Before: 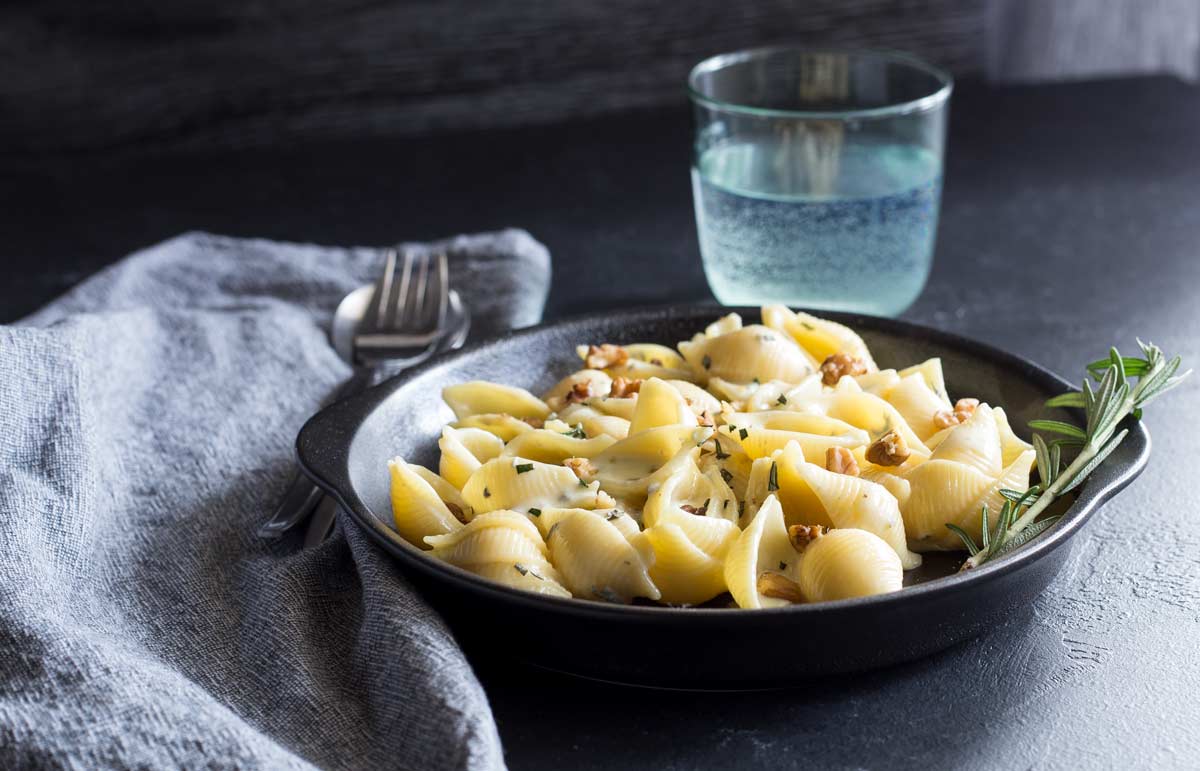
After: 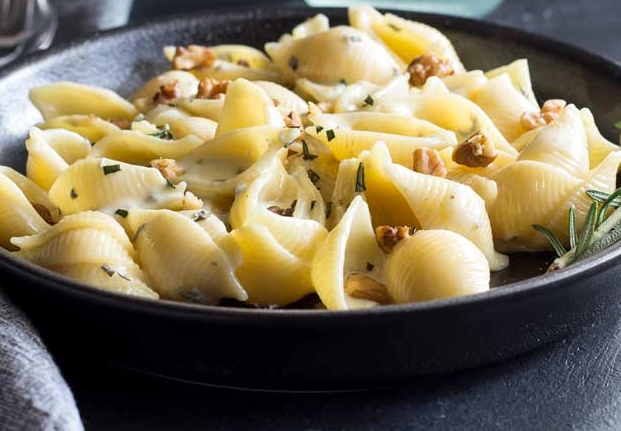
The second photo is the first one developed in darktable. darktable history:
crop: left 34.479%, top 38.822%, right 13.718%, bottom 5.172%
shadows and highlights: highlights color adjustment 0%, soften with gaussian
